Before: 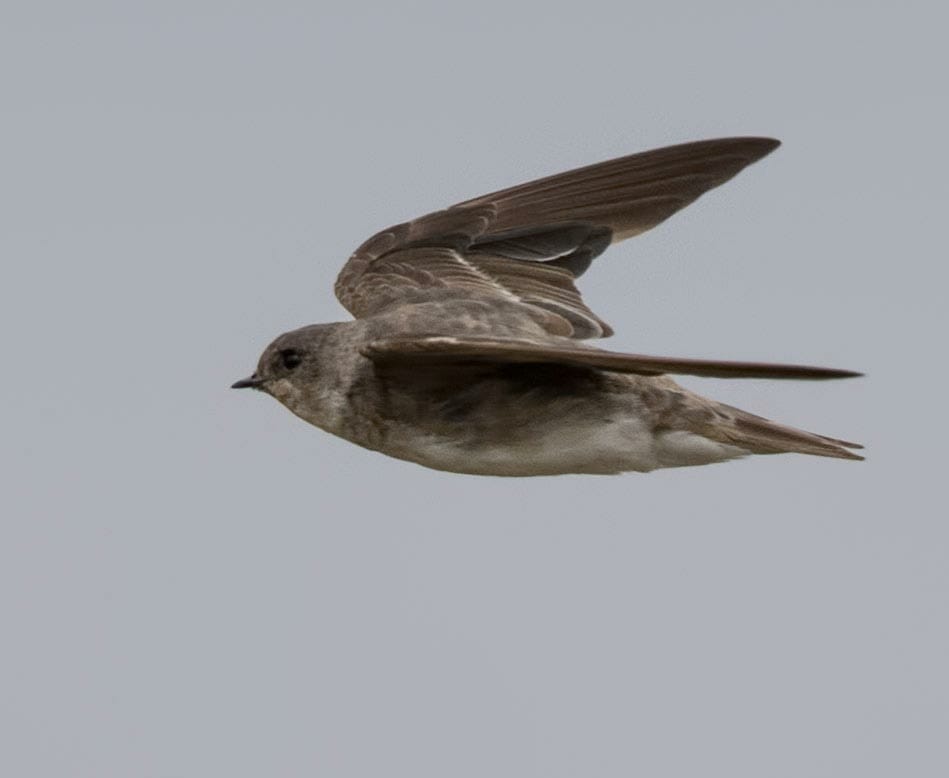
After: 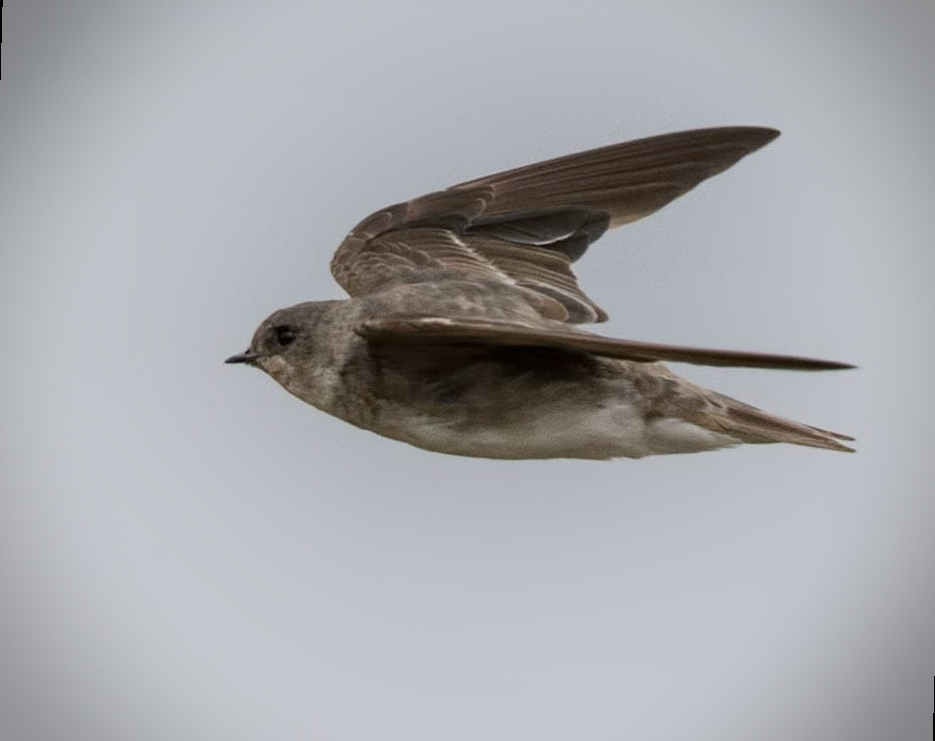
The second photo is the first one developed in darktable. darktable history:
vignetting: dithering 8-bit output, unbound false
shadows and highlights: shadows -40.15, highlights 62.88, soften with gaussian
rotate and perspective: rotation 1.57°, crop left 0.018, crop right 0.982, crop top 0.039, crop bottom 0.961
